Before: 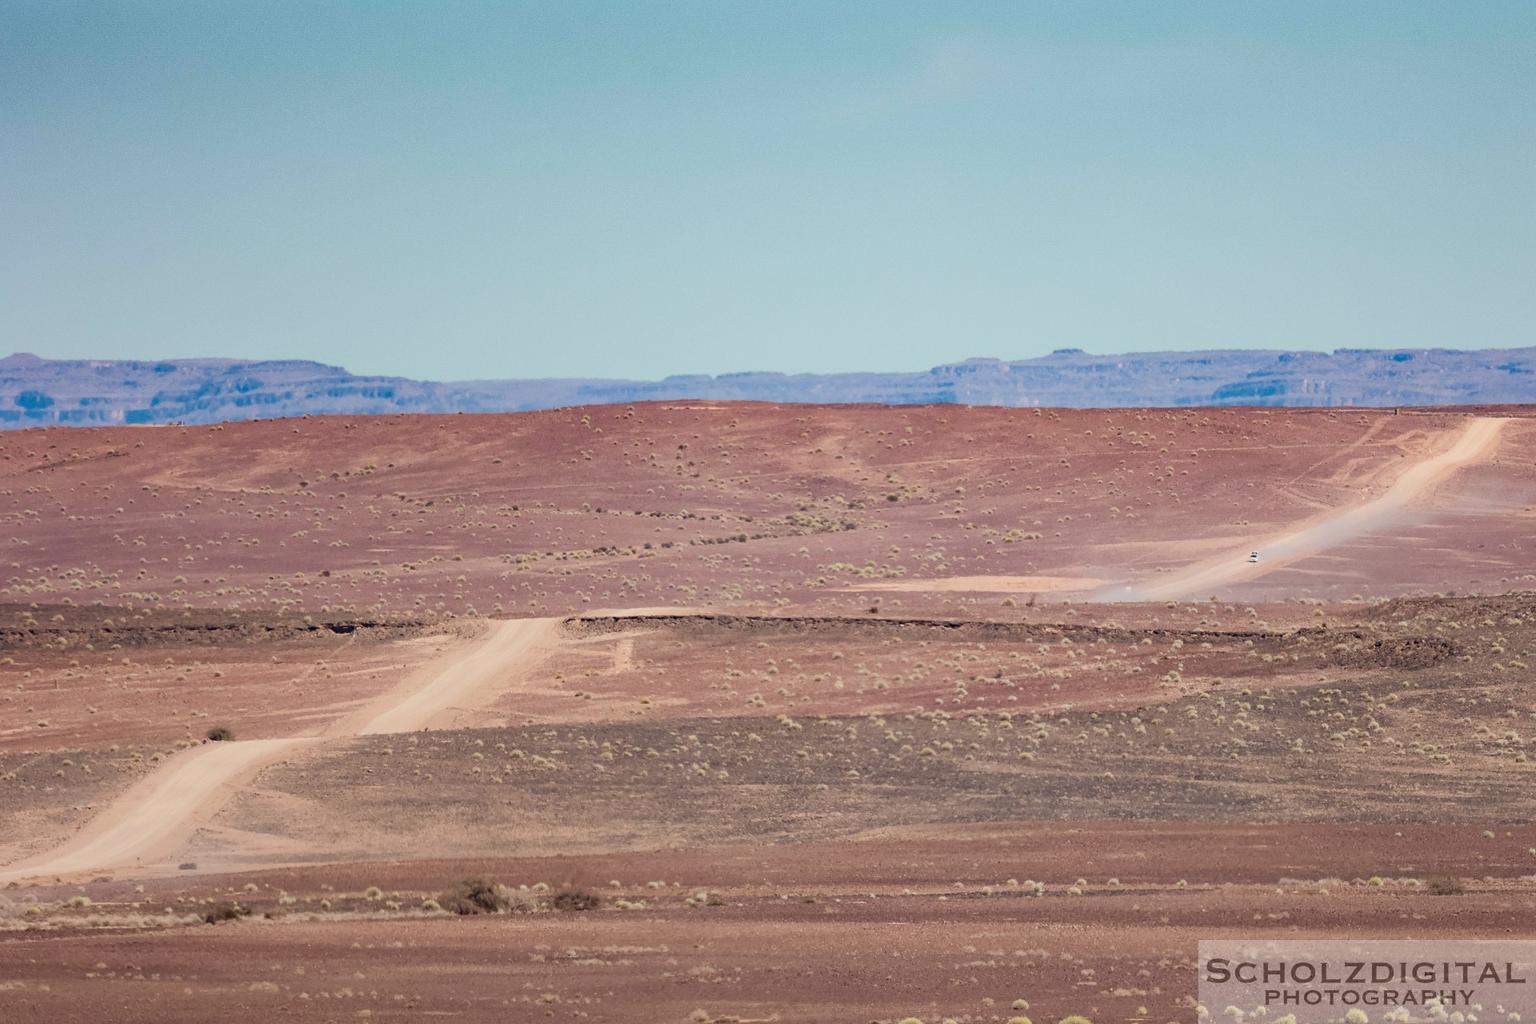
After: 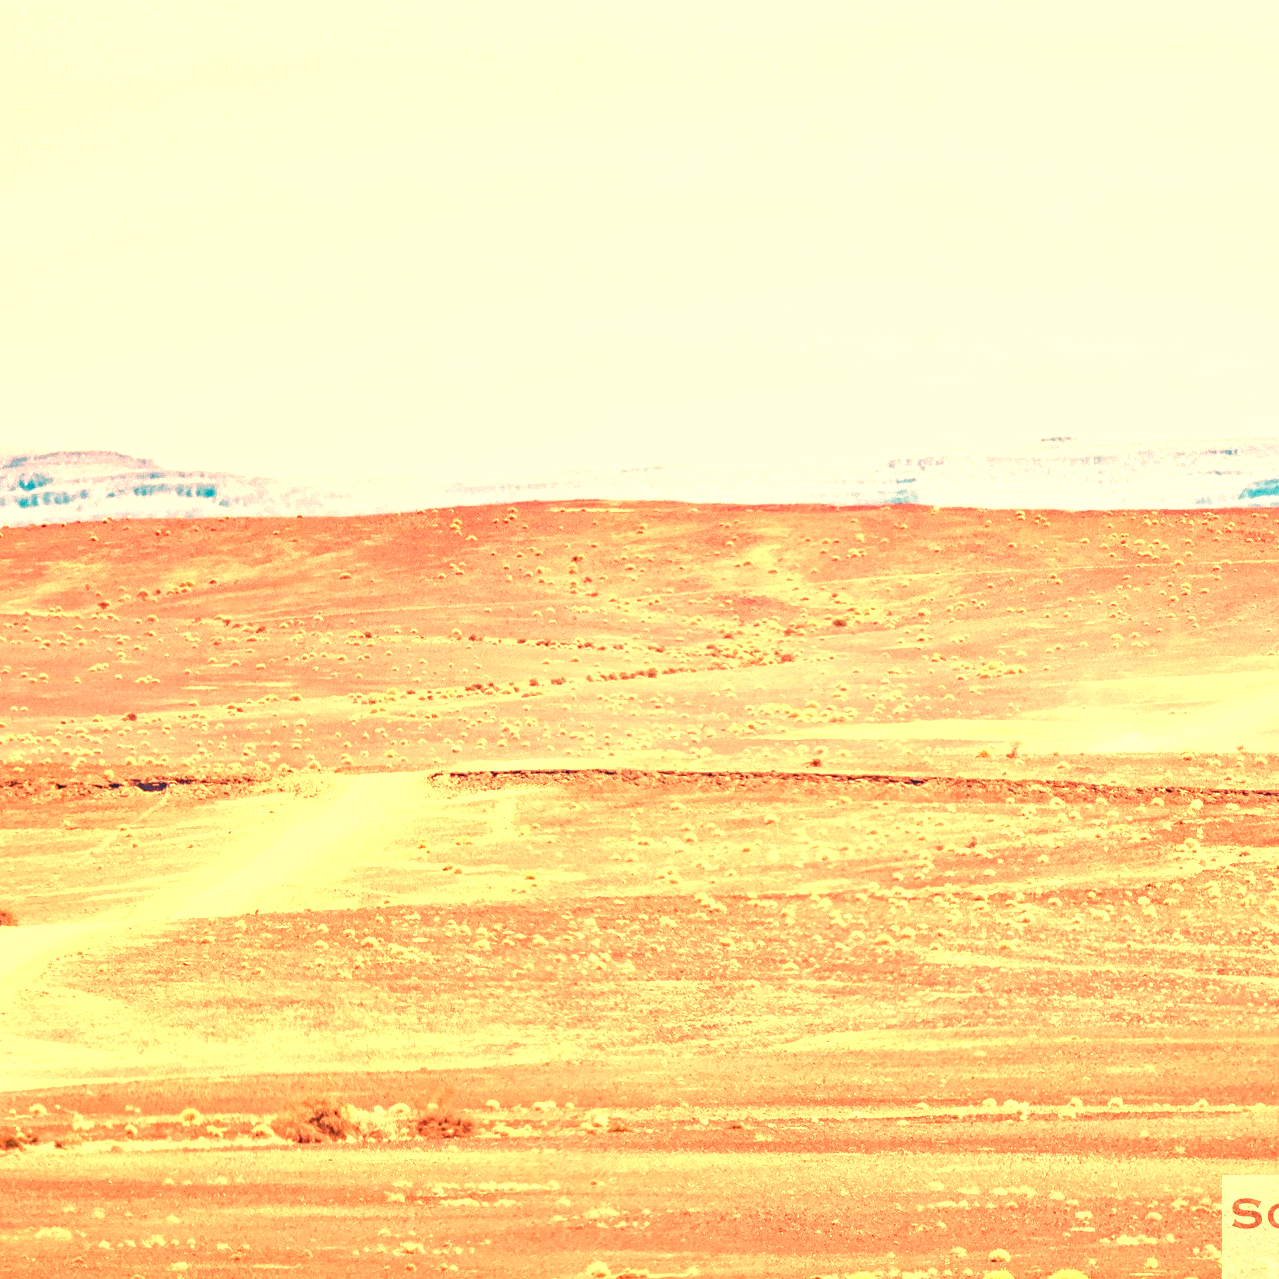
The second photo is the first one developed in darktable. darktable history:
graduated density: density 0.38 EV, hardness 21%, rotation -6.11°, saturation 32%
levels: levels [0, 0.281, 0.562]
crop and rotate: left 14.385%, right 18.948%
local contrast: on, module defaults
tone equalizer: -8 EV -0.002 EV, -7 EV 0.005 EV, -6 EV -0.008 EV, -5 EV 0.007 EV, -4 EV -0.042 EV, -3 EV -0.233 EV, -2 EV -0.662 EV, -1 EV -0.983 EV, +0 EV -0.969 EV, smoothing diameter 2%, edges refinement/feathering 20, mask exposure compensation -1.57 EV, filter diffusion 5
white balance: red 1.467, blue 0.684
exposure: black level correction 0, exposure 0.7 EV, compensate highlight preservation false
